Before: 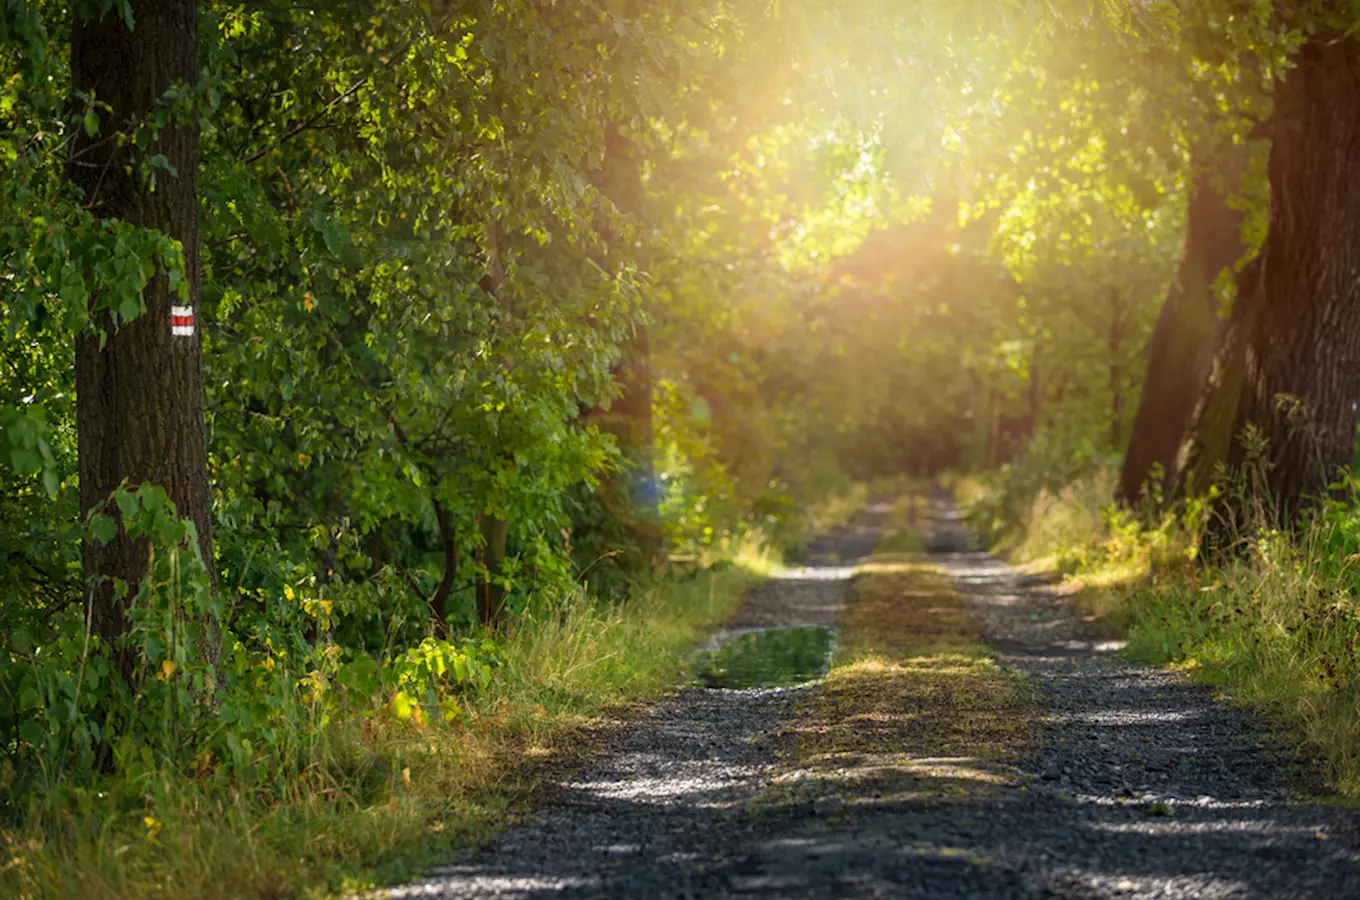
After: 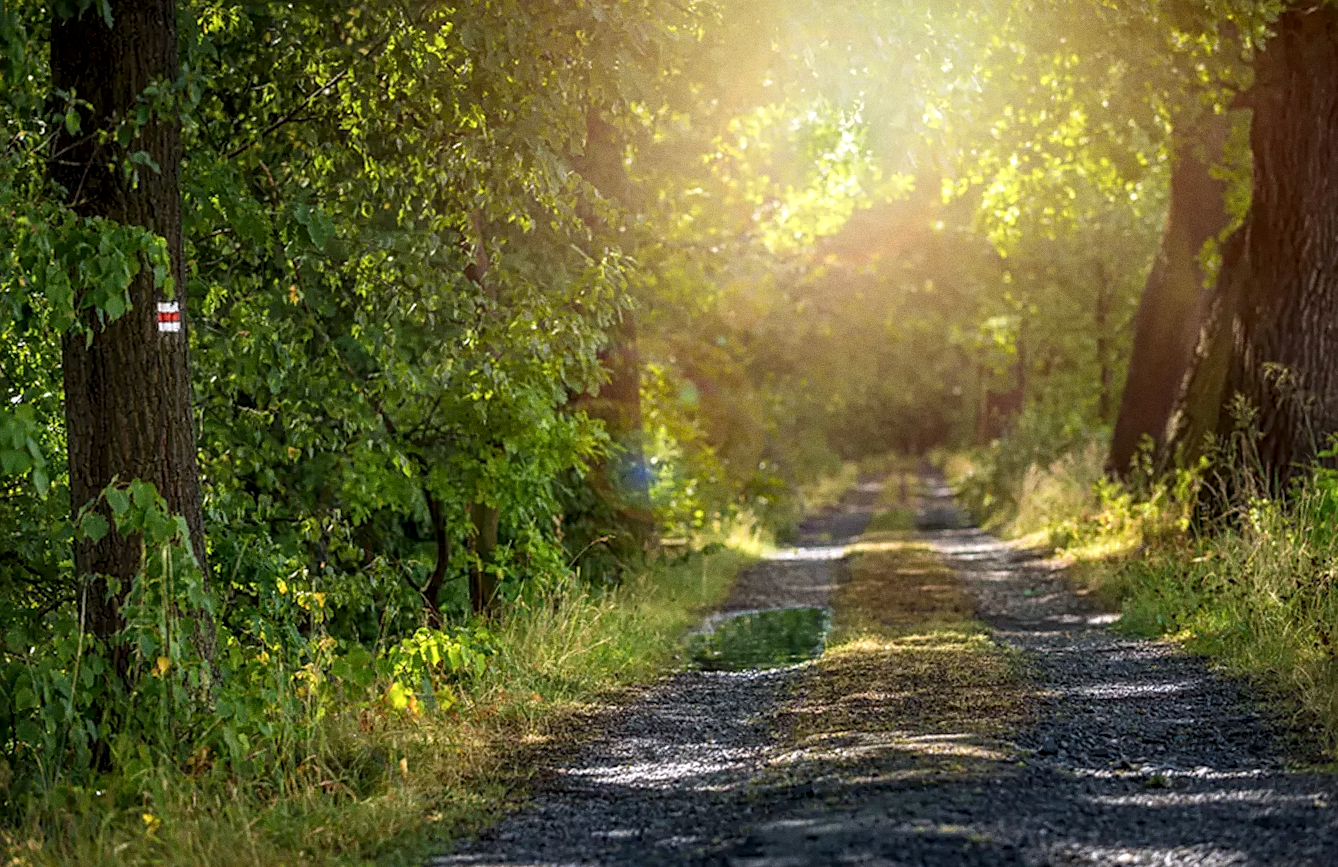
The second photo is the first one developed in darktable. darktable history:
sharpen: on, module defaults
grain: coarseness 0.09 ISO
white balance: red 0.984, blue 1.059
local contrast: detail 130%
rotate and perspective: rotation -1.42°, crop left 0.016, crop right 0.984, crop top 0.035, crop bottom 0.965
